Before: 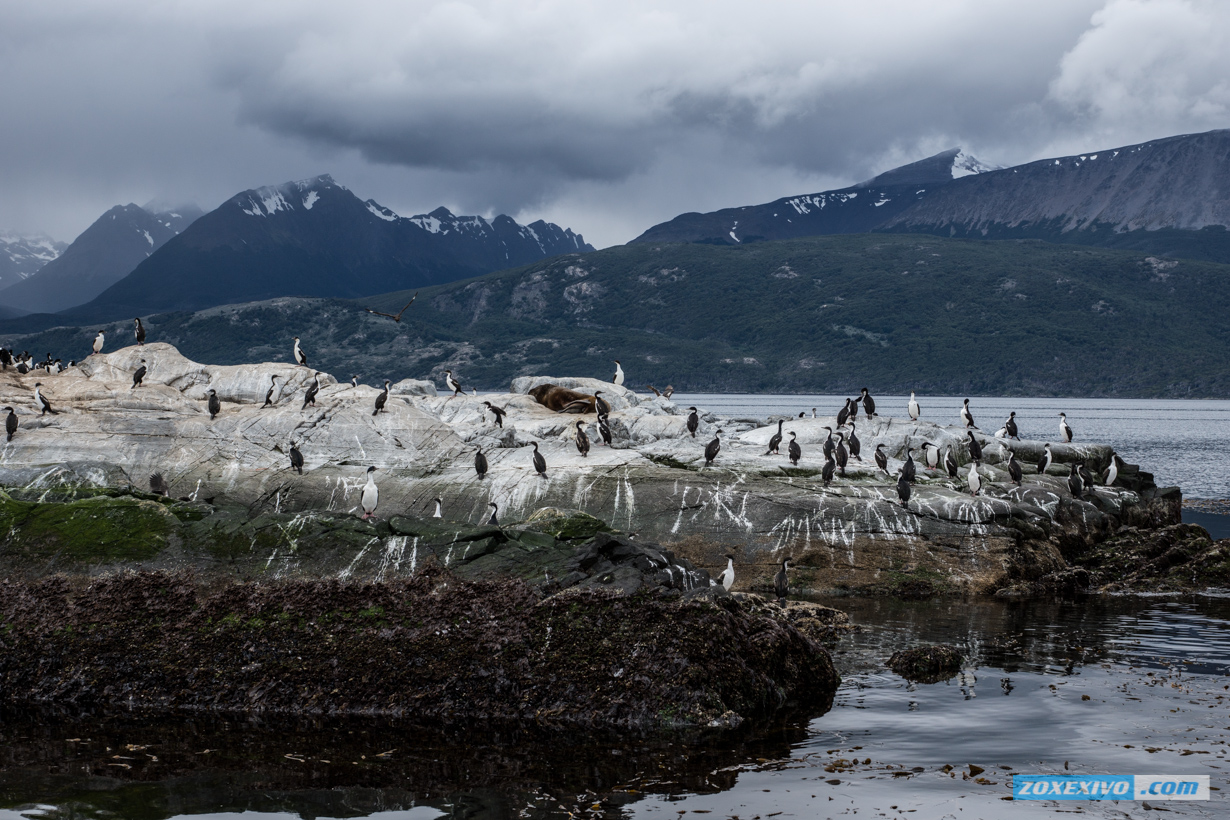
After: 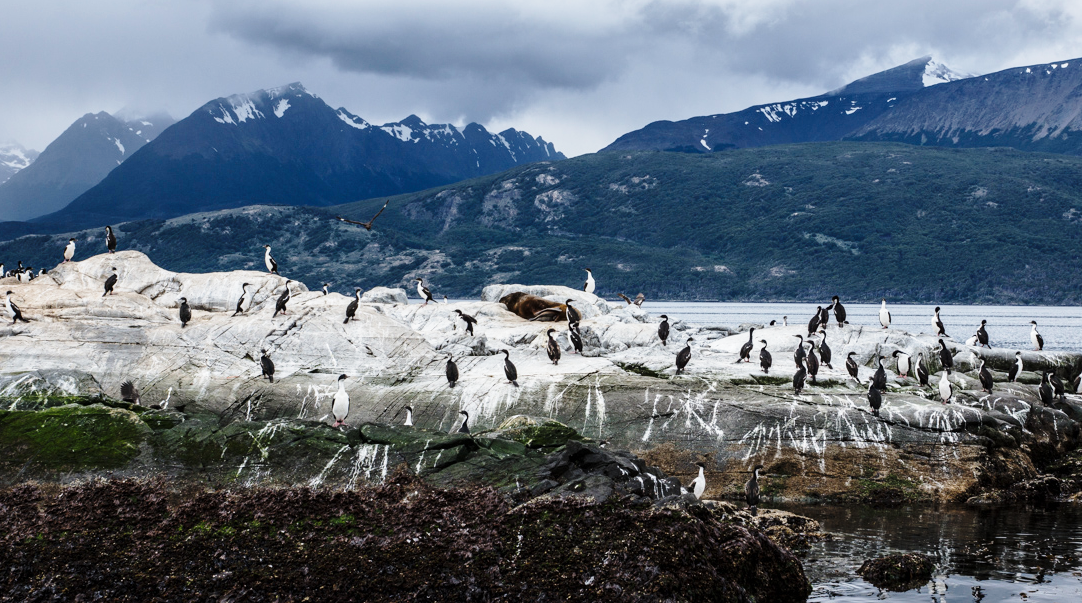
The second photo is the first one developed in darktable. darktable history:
base curve: curves: ch0 [(0, 0) (0.028, 0.03) (0.121, 0.232) (0.46, 0.748) (0.859, 0.968) (1, 1)], preserve colors none
crop and rotate: left 2.425%, top 11.305%, right 9.6%, bottom 15.08%
